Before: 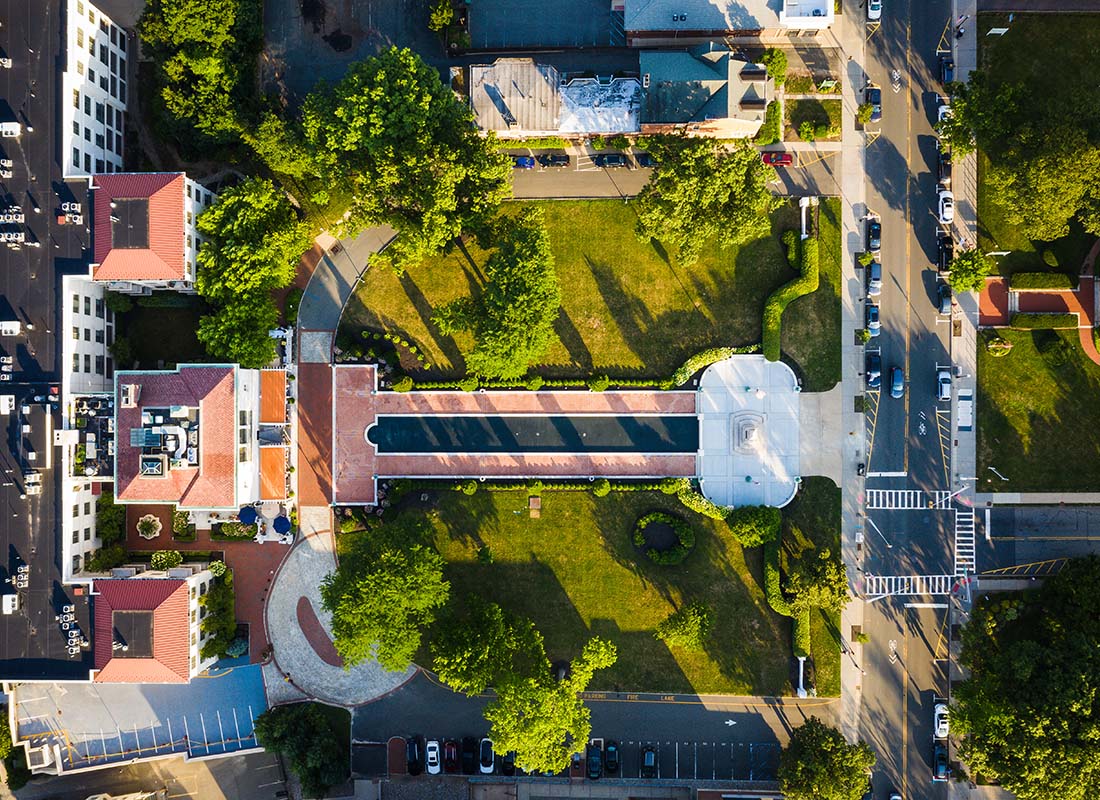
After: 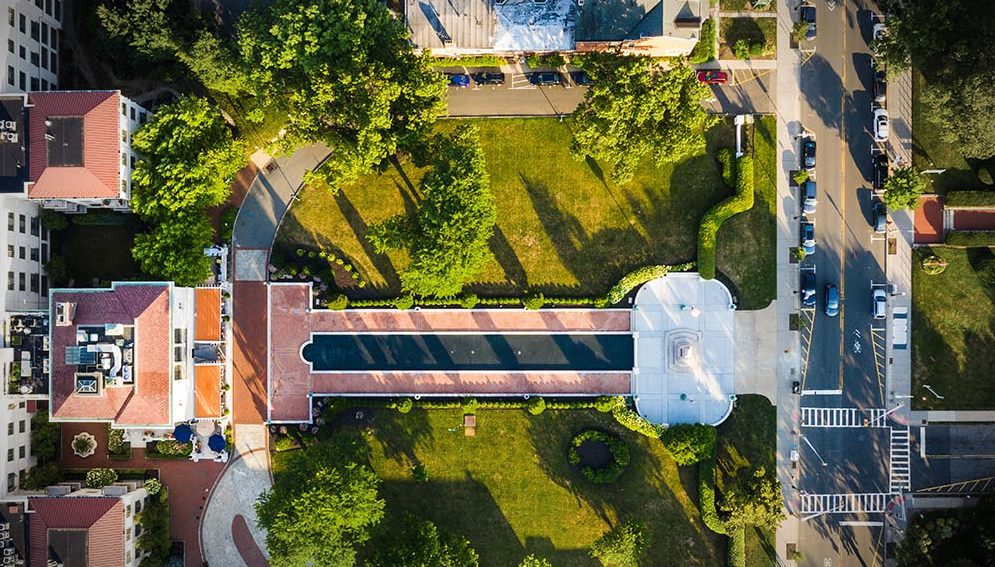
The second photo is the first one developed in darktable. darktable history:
vignetting: fall-off start 79.15%, brightness -0.705, saturation -0.485, width/height ratio 1.329
shadows and highlights: shadows 47.46, highlights -41.89, soften with gaussian
crop: left 5.932%, top 10.262%, right 3.578%, bottom 18.861%
